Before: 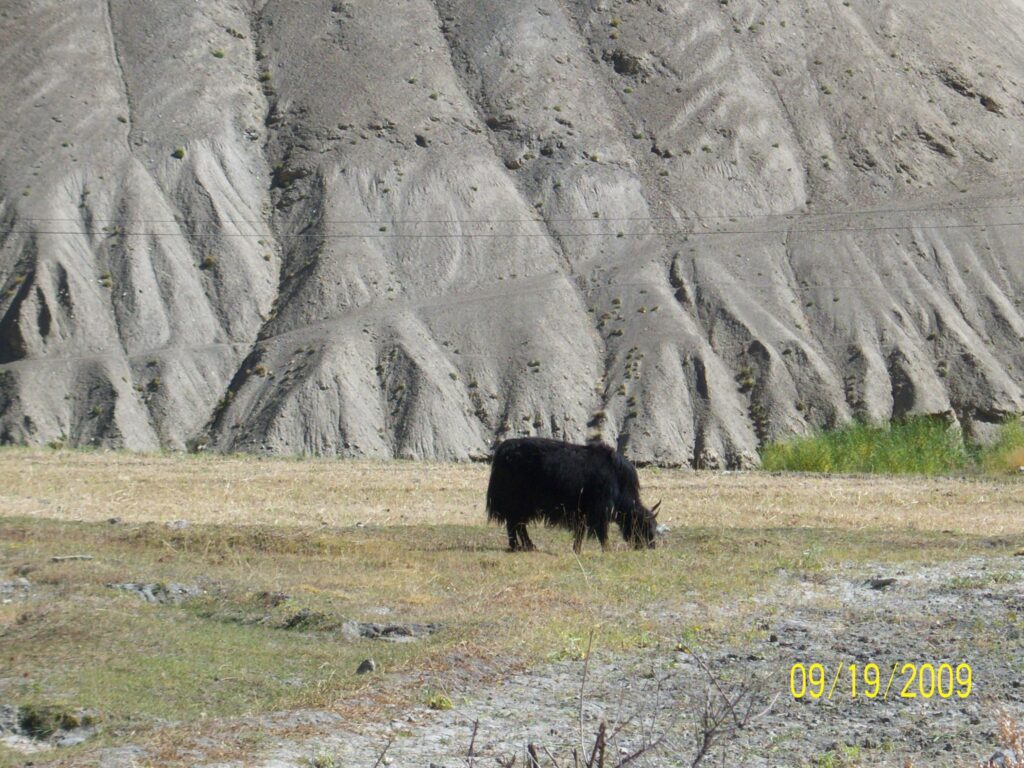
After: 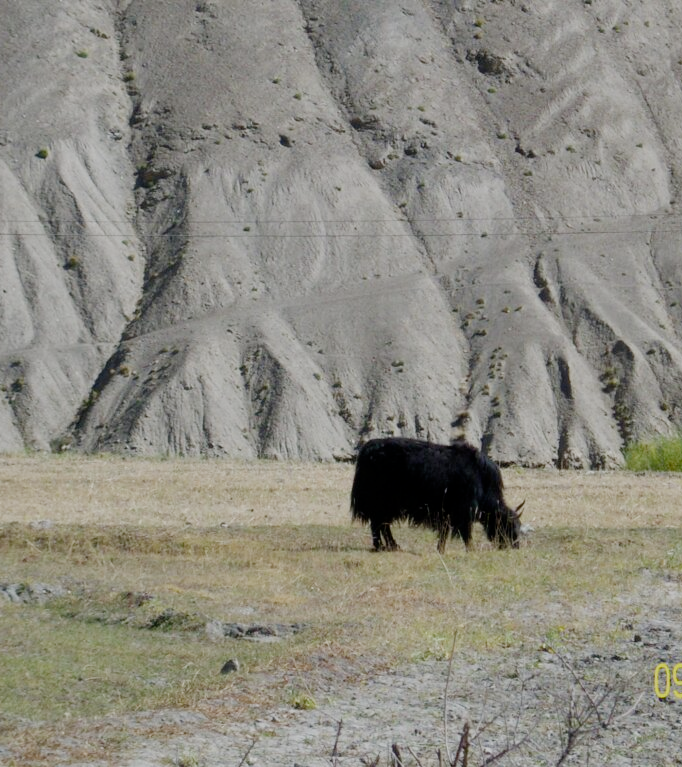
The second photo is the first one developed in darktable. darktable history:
exposure: exposure 0.74 EV, compensate highlight preservation false
shadows and highlights: radius 133.83, soften with gaussian
crop and rotate: left 13.342%, right 19.991%
filmic rgb: middle gray luminance 30%, black relative exposure -9 EV, white relative exposure 7 EV, threshold 6 EV, target black luminance 0%, hardness 2.94, latitude 2.04%, contrast 0.963, highlights saturation mix 5%, shadows ↔ highlights balance 12.16%, add noise in highlights 0, preserve chrominance no, color science v3 (2019), use custom middle-gray values true, iterations of high-quality reconstruction 0, contrast in highlights soft, enable highlight reconstruction true
